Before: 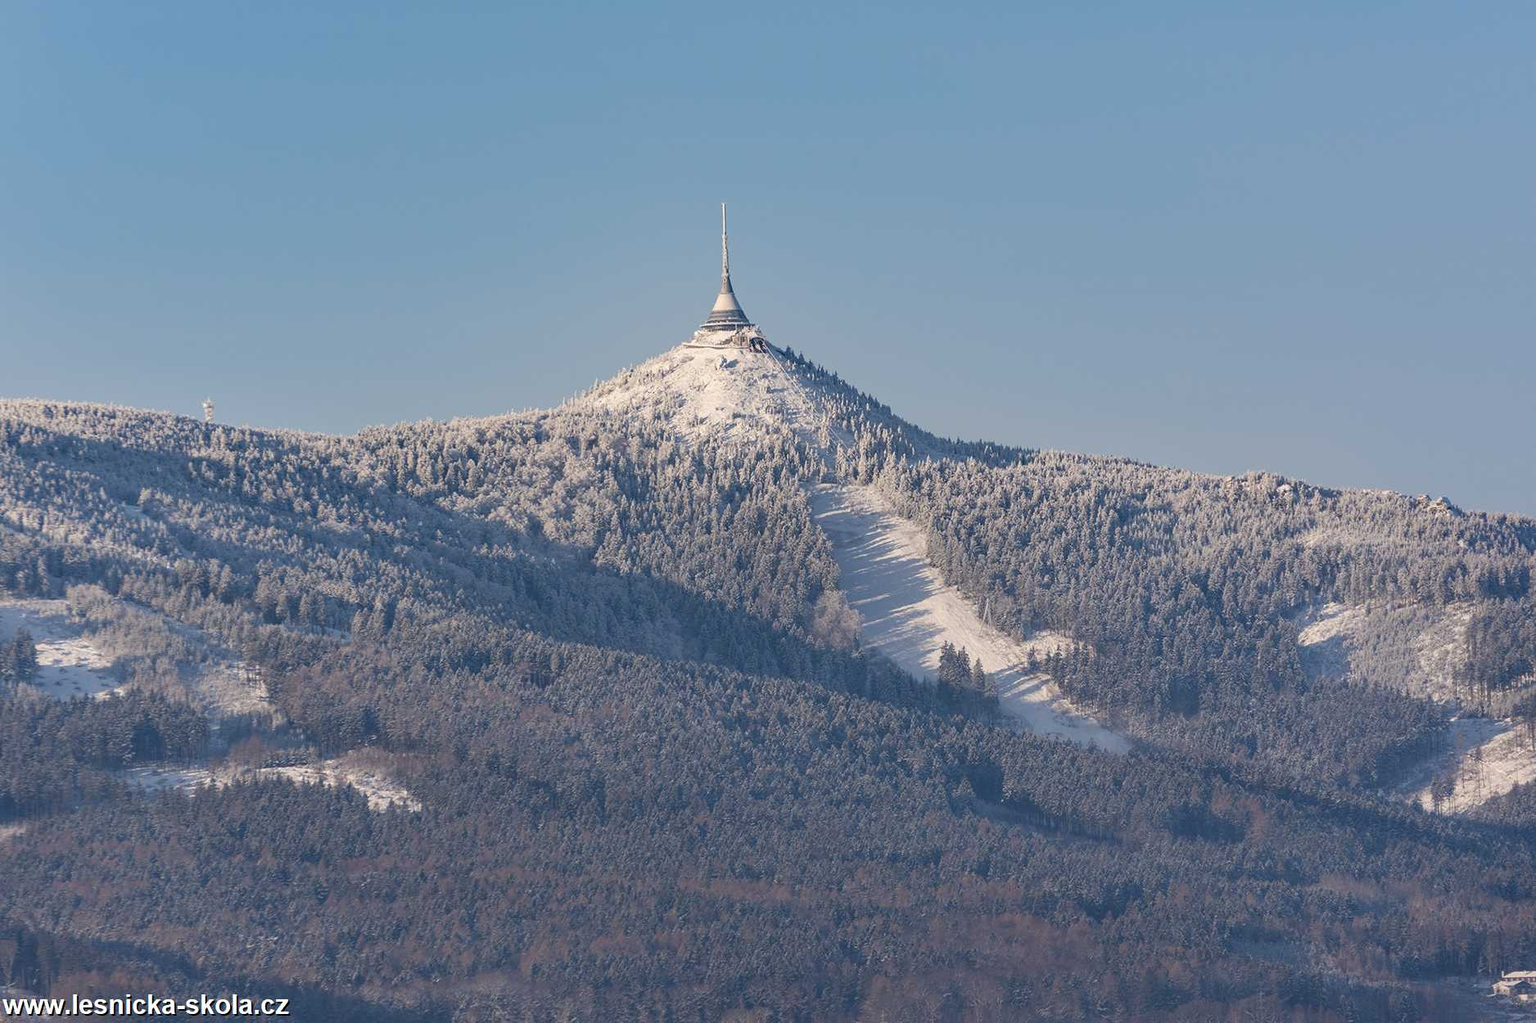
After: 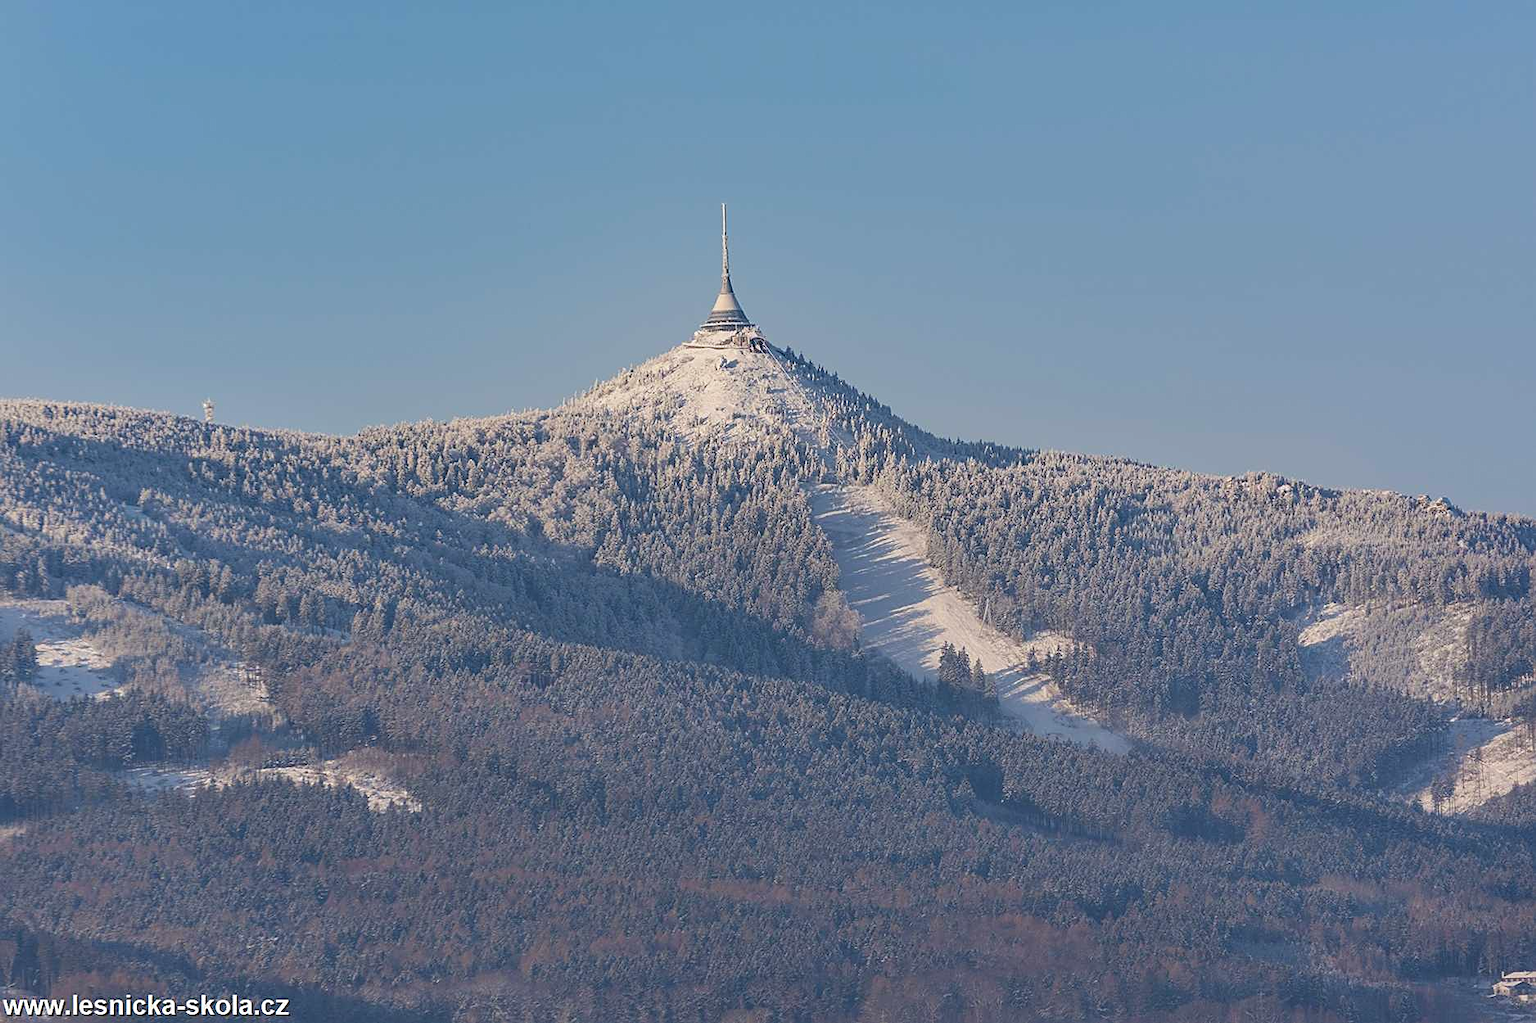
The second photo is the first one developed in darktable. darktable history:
sharpen: on, module defaults
velvia: strength 10.37%
contrast brightness saturation: contrast -0.127
